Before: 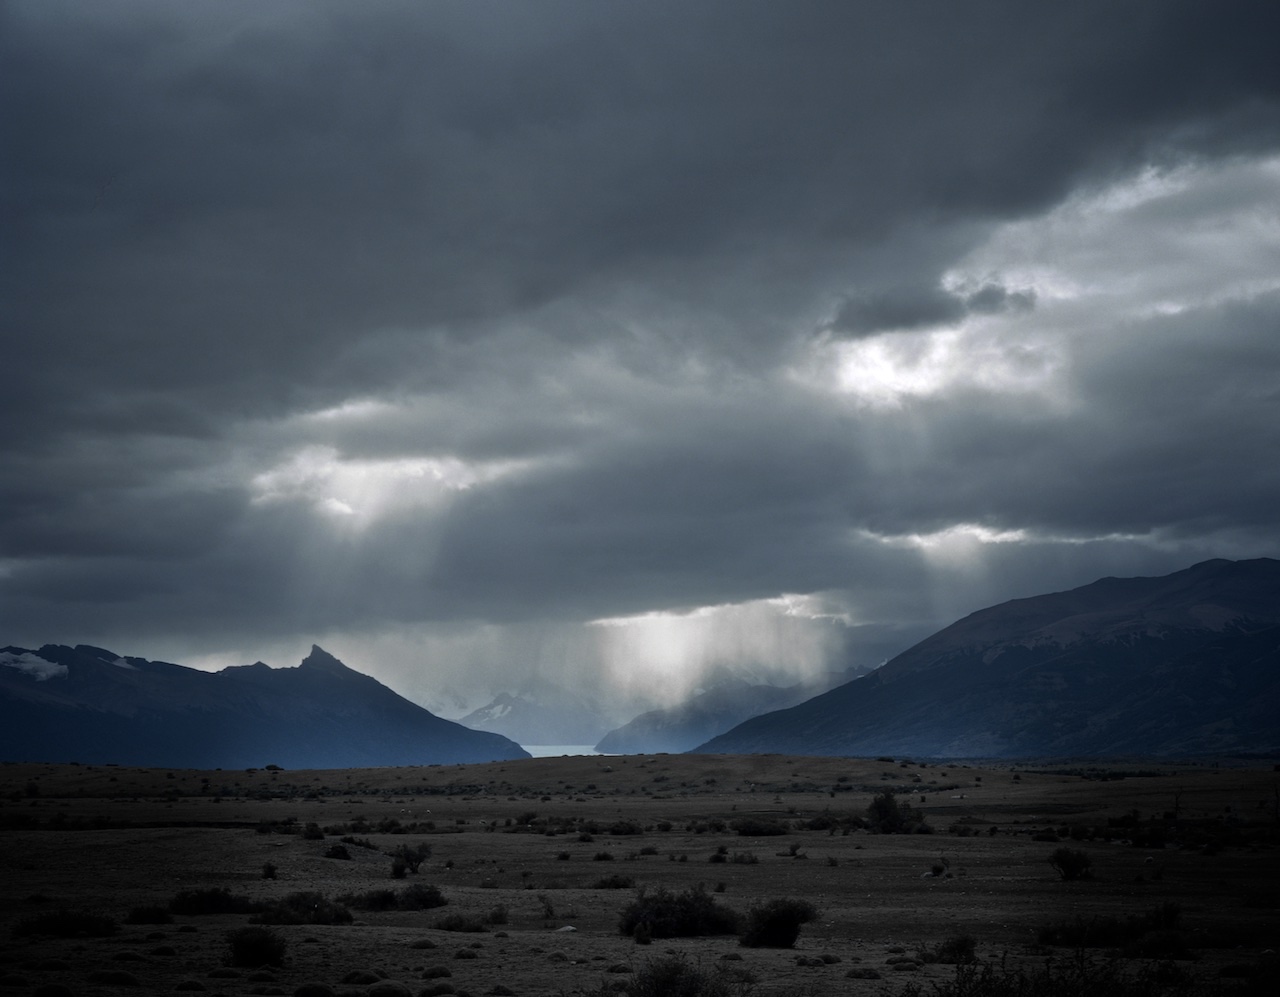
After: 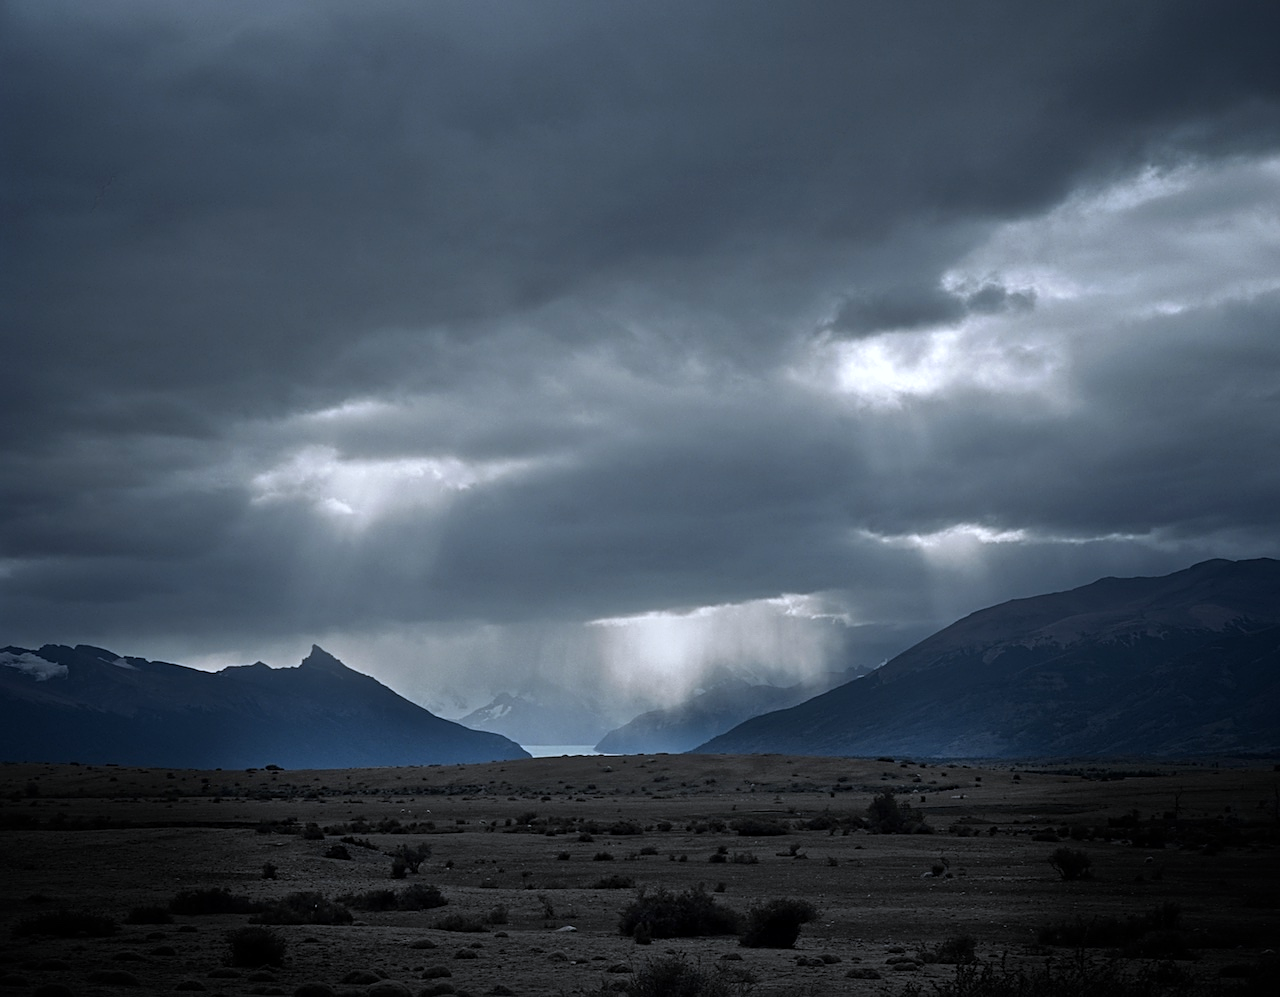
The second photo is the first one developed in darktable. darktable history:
sharpen: on, module defaults
shadows and highlights: shadows 12, white point adjustment 1.2, highlights -0.36, soften with gaussian
color correction: highlights a* -0.772, highlights b* -8.92
